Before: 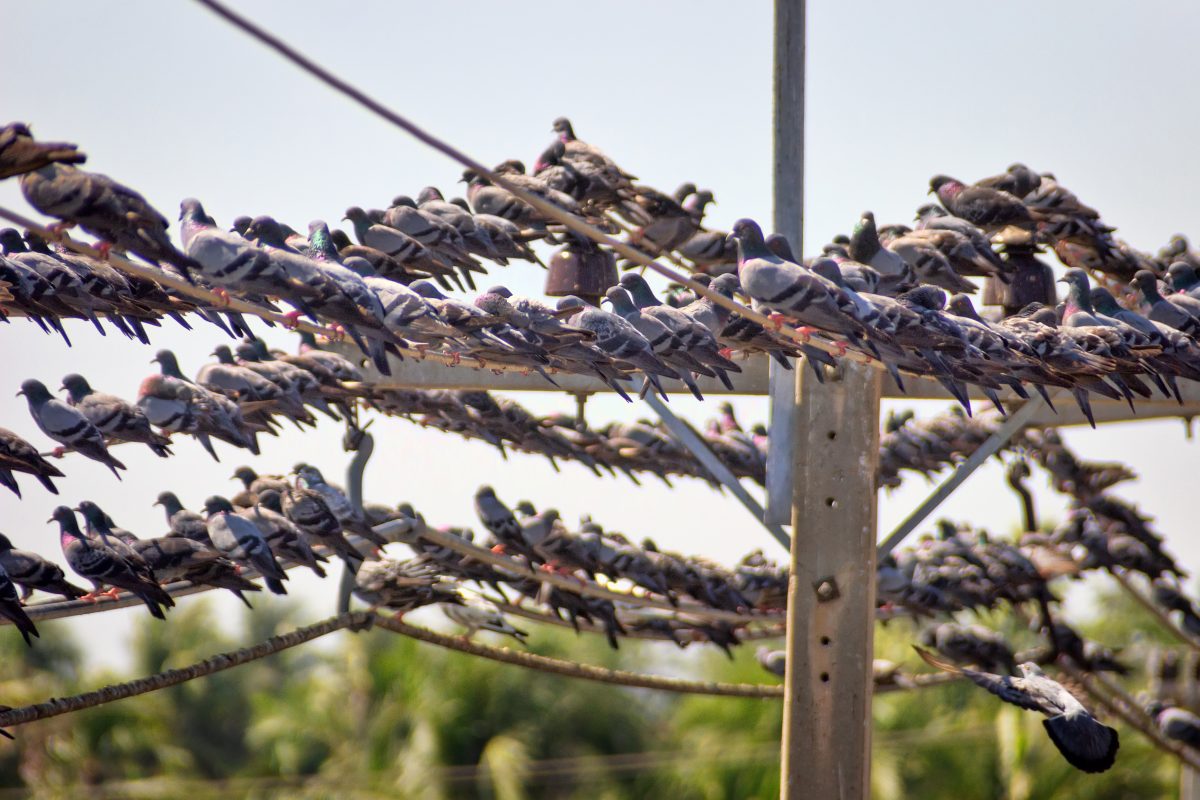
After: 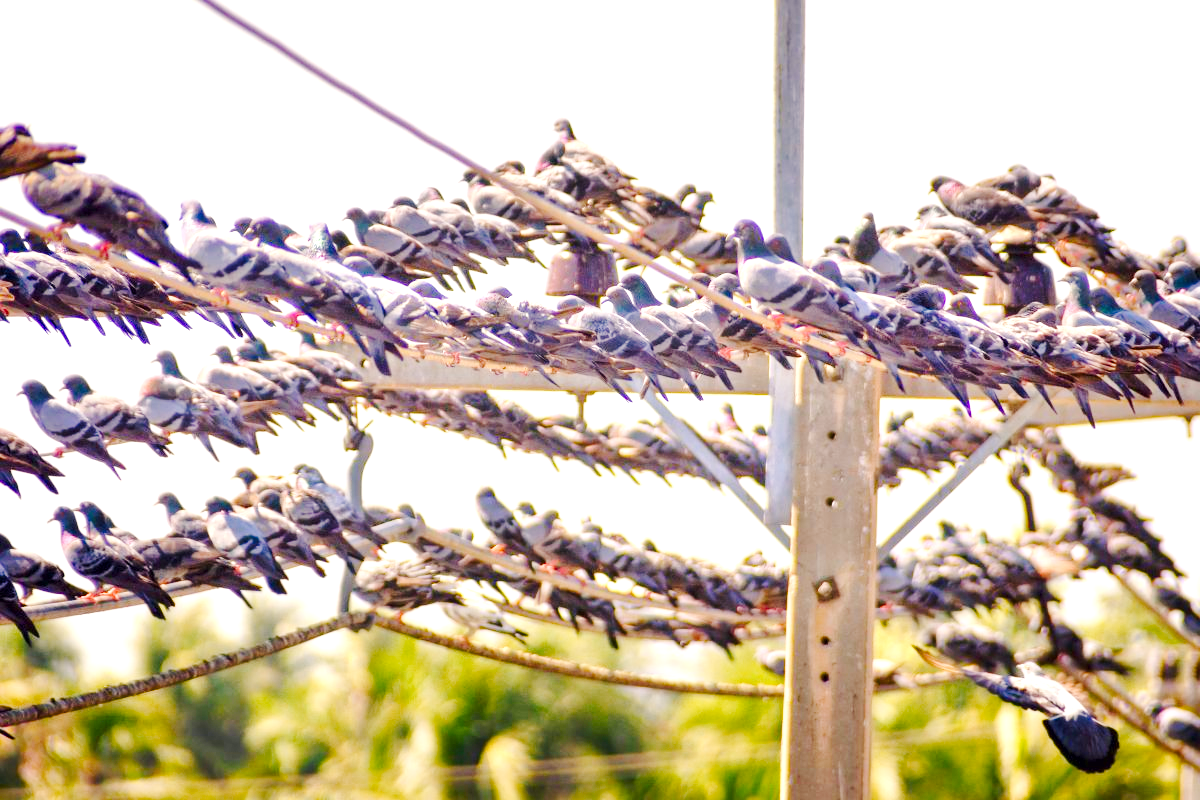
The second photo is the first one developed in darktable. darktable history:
color zones: curves: ch0 [(0, 0.5) (0.143, 0.5) (0.286, 0.5) (0.429, 0.5) (0.571, 0.5) (0.714, 0.476) (0.857, 0.5) (1, 0.5)]; ch2 [(0, 0.5) (0.143, 0.5) (0.286, 0.5) (0.429, 0.5) (0.571, 0.5) (0.714, 0.487) (0.857, 0.5) (1, 0.5)]
exposure: black level correction 0, exposure 1.374 EV, compensate highlight preservation false
color balance rgb: highlights gain › chroma 3.128%, highlights gain › hue 57.28°, perceptual saturation grading › global saturation 20%, perceptual saturation grading › highlights -14.334%, perceptual saturation grading › shadows 49.494%
tone curve: curves: ch0 [(0, 0) (0.239, 0.248) (0.508, 0.606) (0.826, 0.855) (1, 0.945)]; ch1 [(0, 0) (0.401, 0.42) (0.442, 0.47) (0.492, 0.498) (0.511, 0.516) (0.555, 0.586) (0.681, 0.739) (1, 1)]; ch2 [(0, 0) (0.411, 0.433) (0.5, 0.504) (0.545, 0.574) (1, 1)], preserve colors none
